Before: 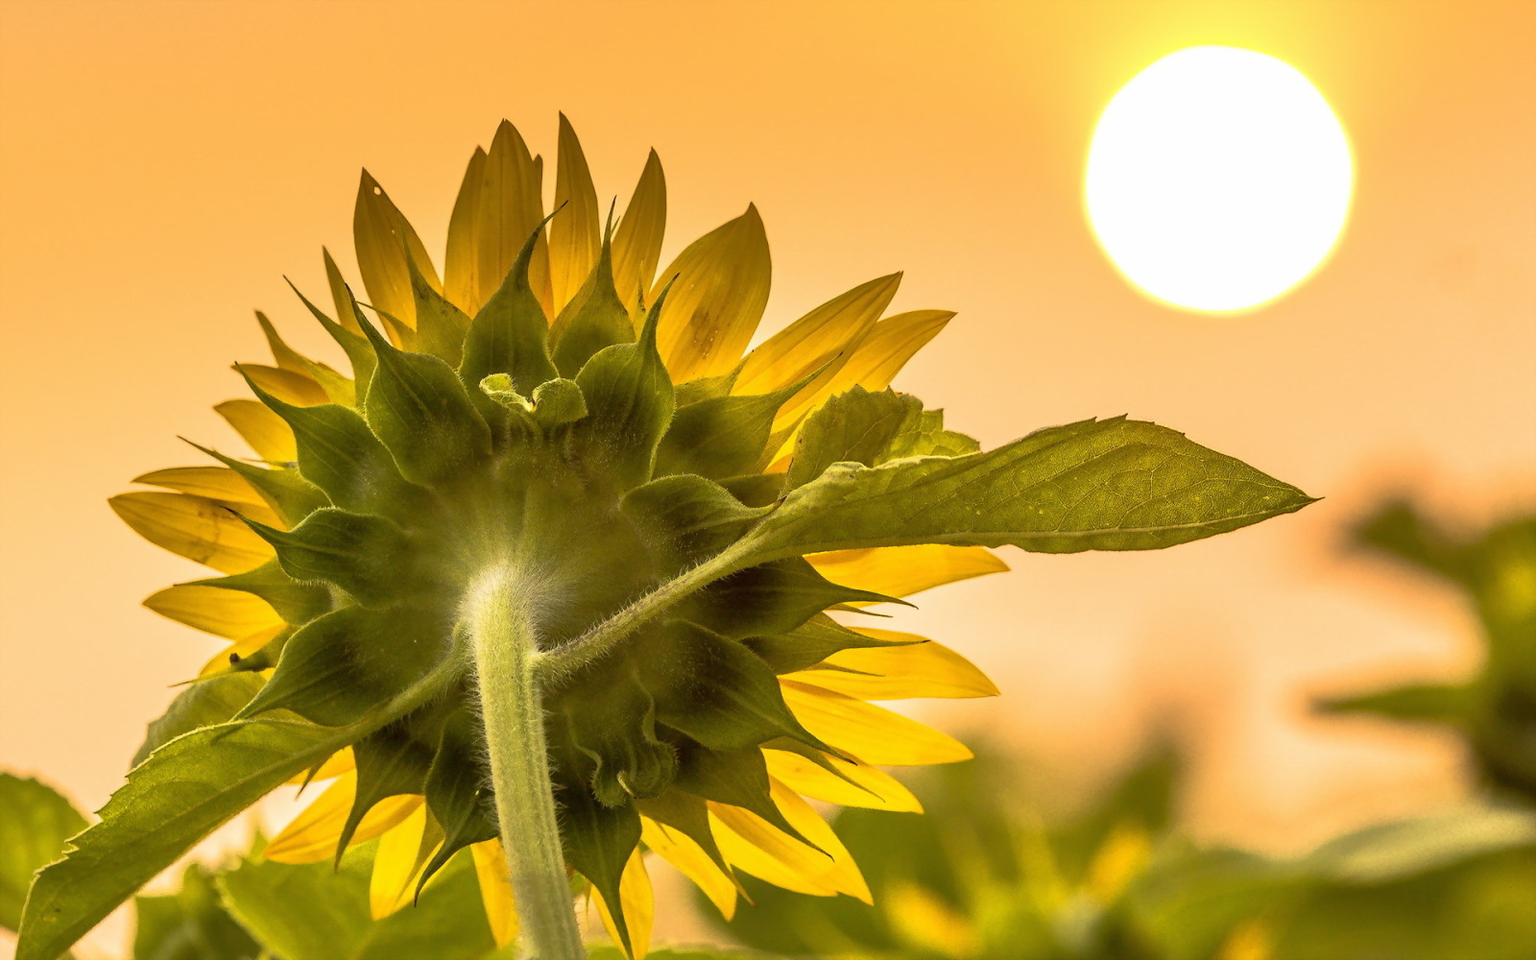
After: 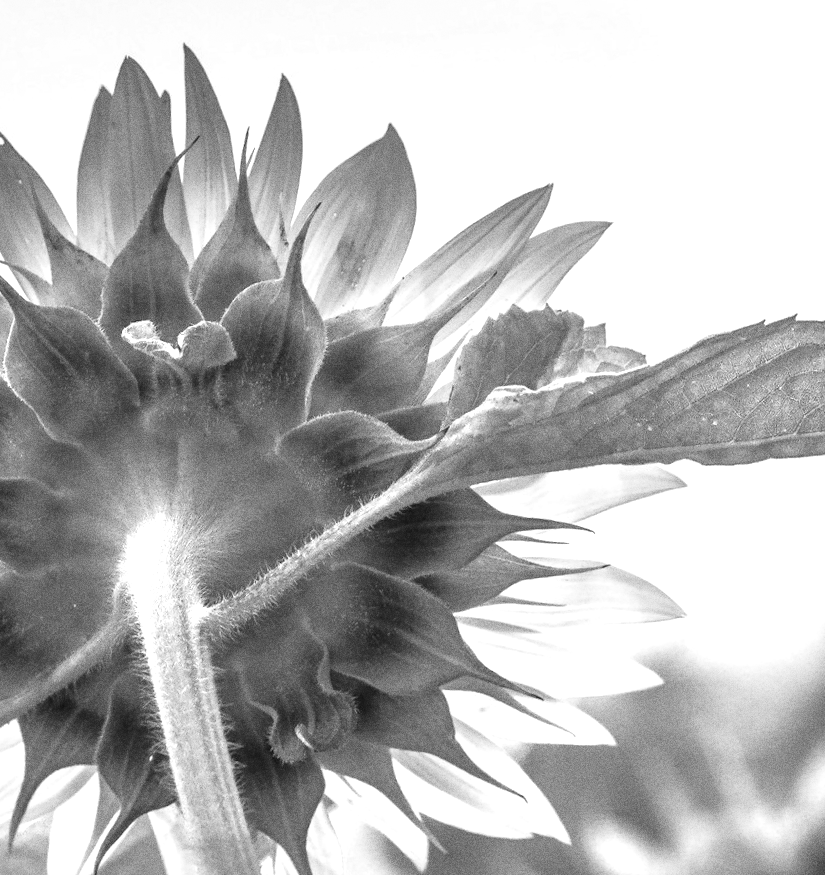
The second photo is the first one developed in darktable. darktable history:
rotate and perspective: rotation -4.25°, automatic cropping off
exposure: black level correction 0, exposure 0.9 EV, compensate highlight preservation false
crop and rotate: angle 0.02°, left 24.353%, top 13.219%, right 26.156%, bottom 8.224%
local contrast: on, module defaults
monochrome: on, module defaults
white balance: red 0.982, blue 1.018
grain: coarseness 9.61 ISO, strength 35.62%
